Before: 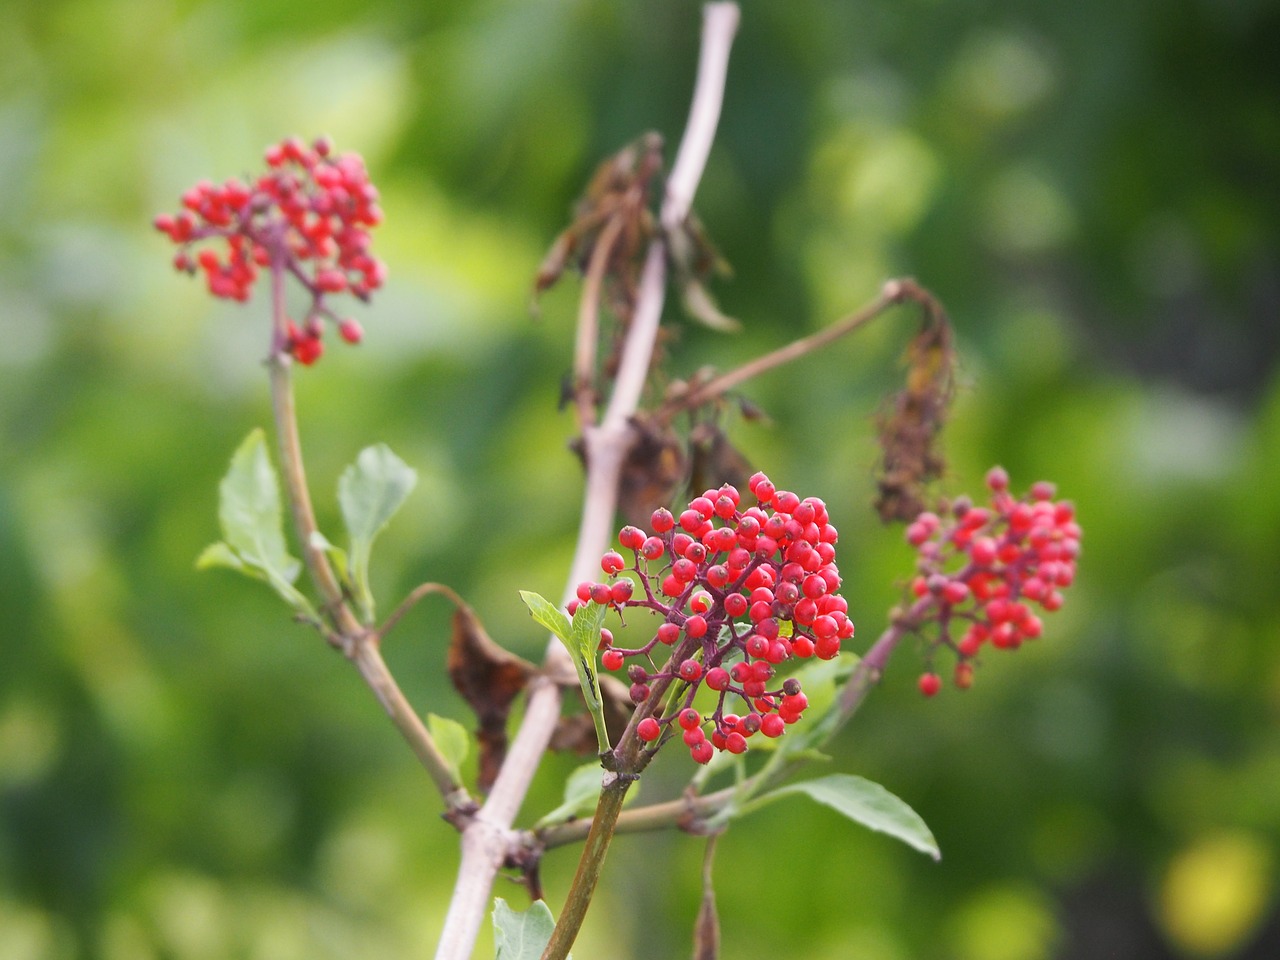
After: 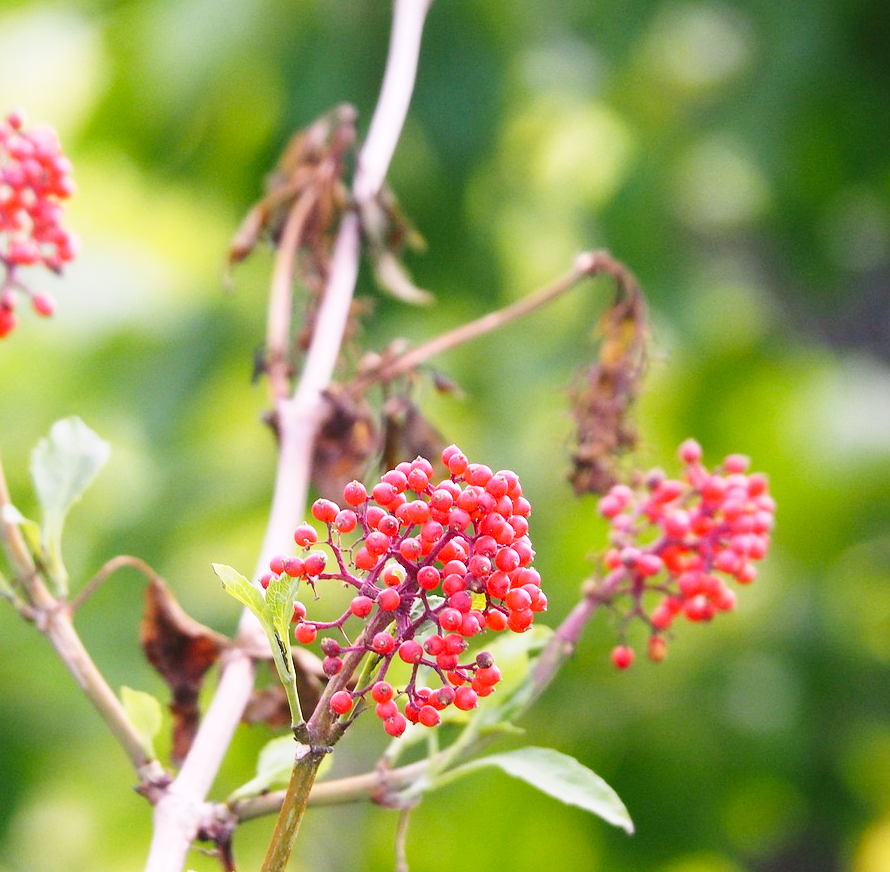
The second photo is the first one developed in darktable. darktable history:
crop and rotate: left 24.034%, top 2.838%, right 6.406%, bottom 6.299%
white balance: red 1.05, blue 1.072
base curve: curves: ch0 [(0, 0) (0.028, 0.03) (0.121, 0.232) (0.46, 0.748) (0.859, 0.968) (1, 1)], preserve colors none
